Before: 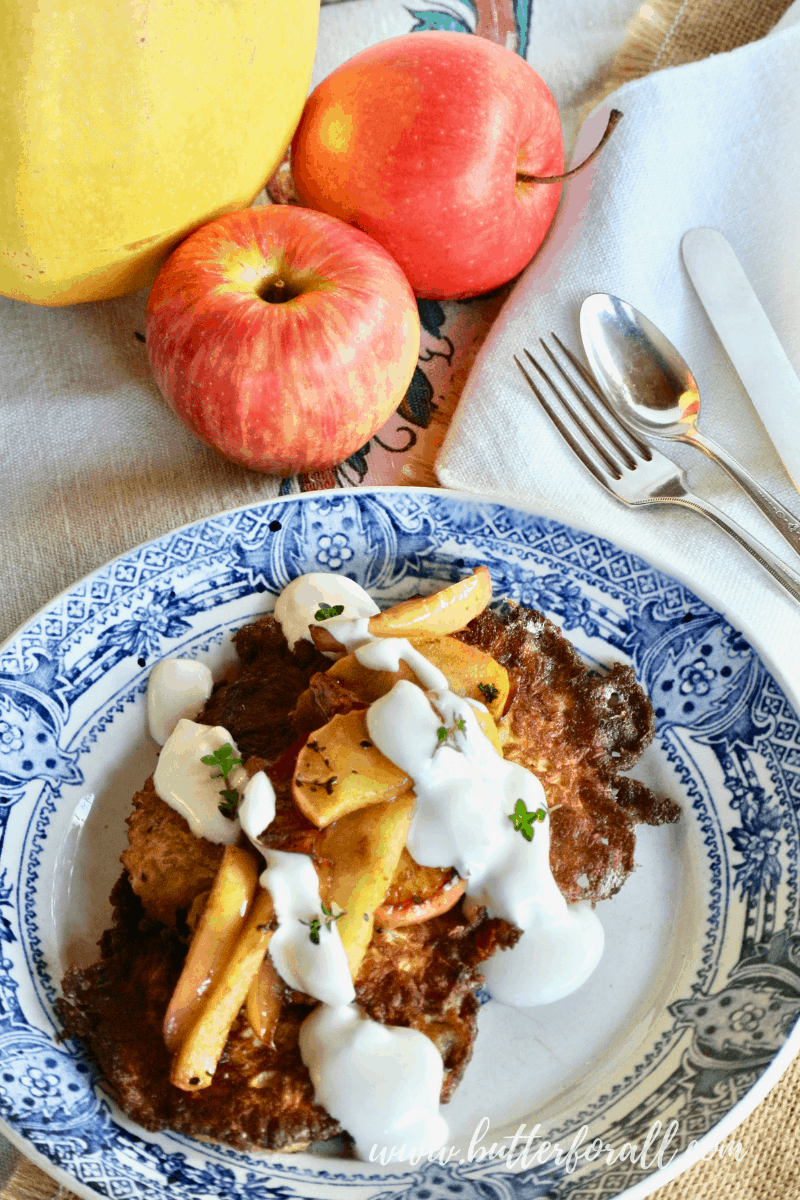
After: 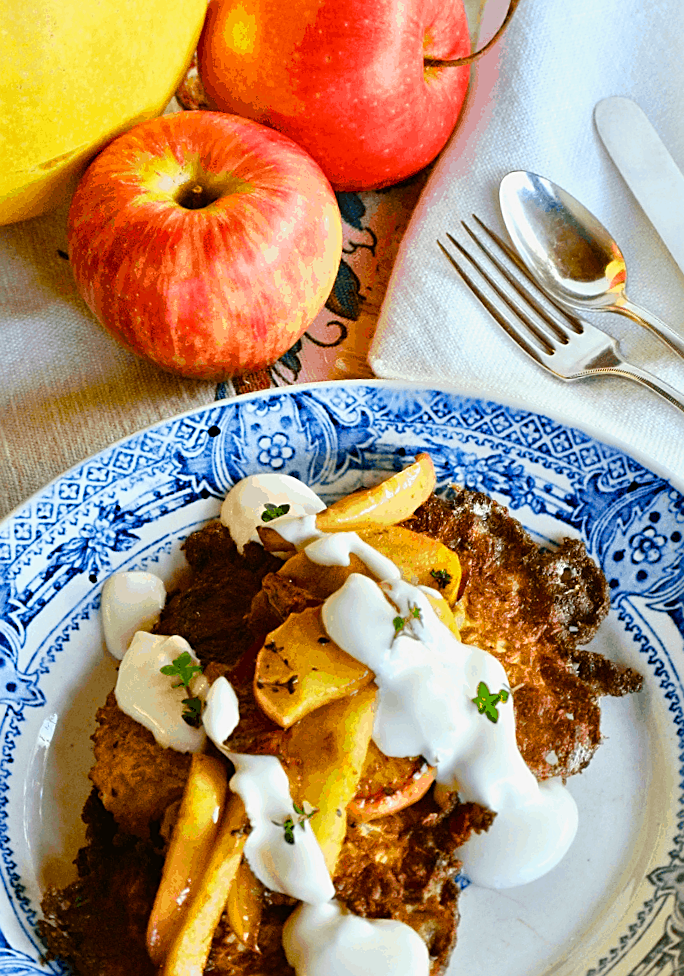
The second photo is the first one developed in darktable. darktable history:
rotate and perspective: rotation -5°, crop left 0.05, crop right 0.952, crop top 0.11, crop bottom 0.89
color balance rgb: perceptual saturation grading › global saturation 20%, perceptual saturation grading › highlights -25%, perceptual saturation grading › shadows 50.52%, global vibrance 40.24%
sharpen: on, module defaults
crop: left 7.598%, right 7.873%
